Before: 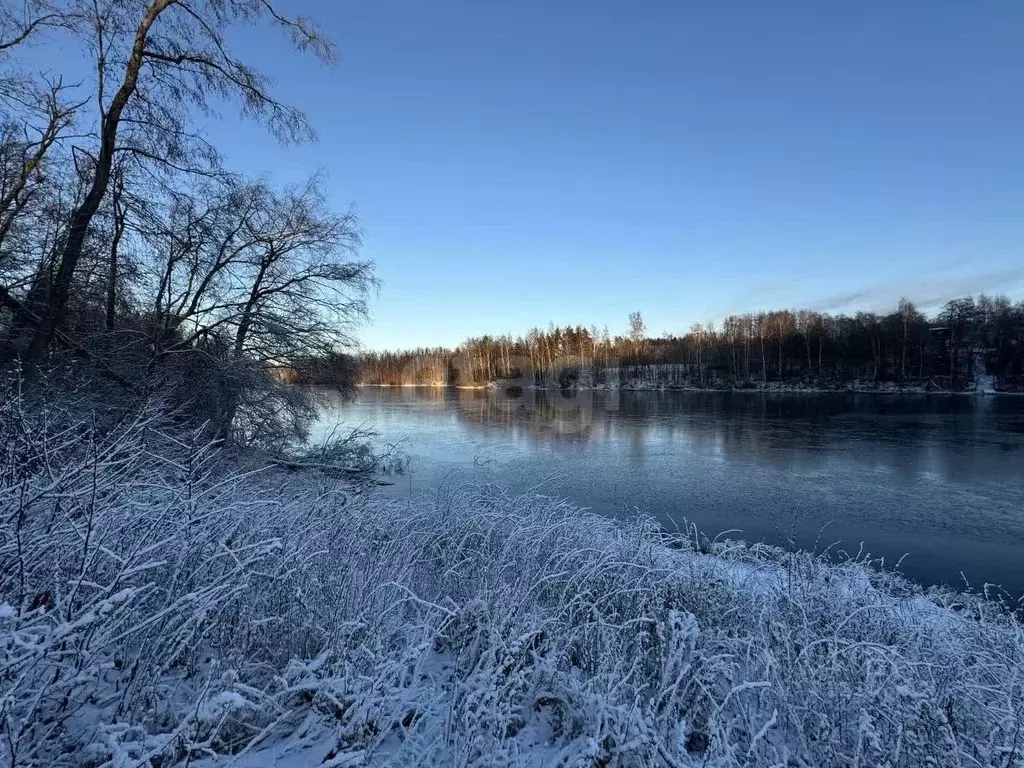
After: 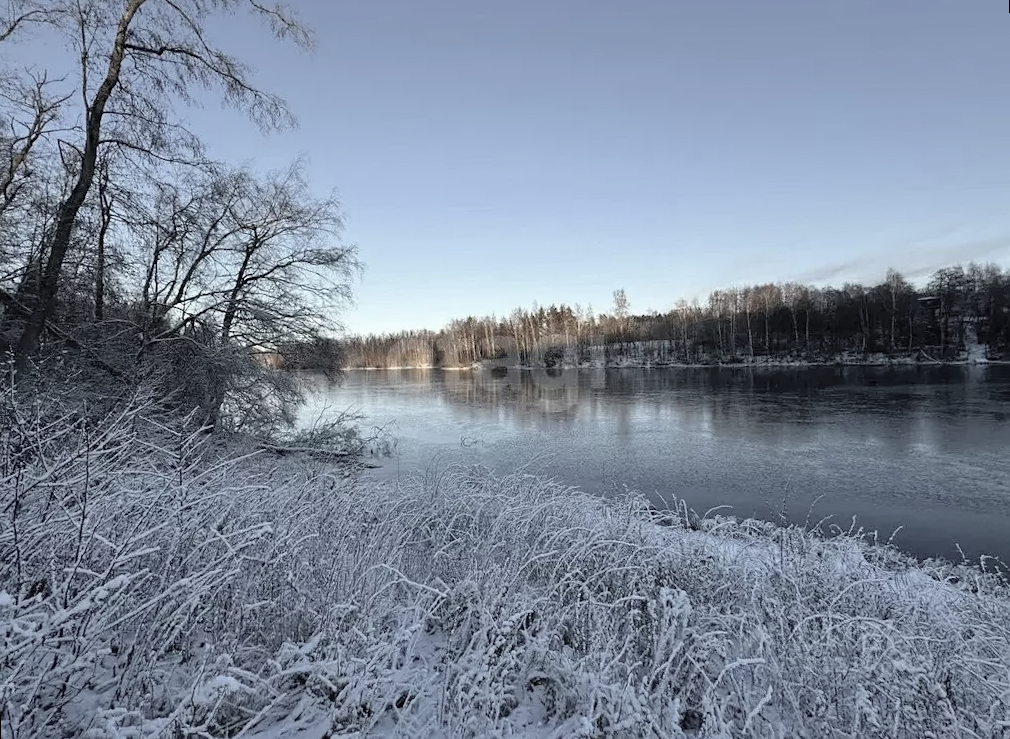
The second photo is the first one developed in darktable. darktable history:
rotate and perspective: rotation -1.32°, lens shift (horizontal) -0.031, crop left 0.015, crop right 0.985, crop top 0.047, crop bottom 0.982
contrast brightness saturation: brightness 0.18, saturation -0.5
sharpen: amount 0.2
